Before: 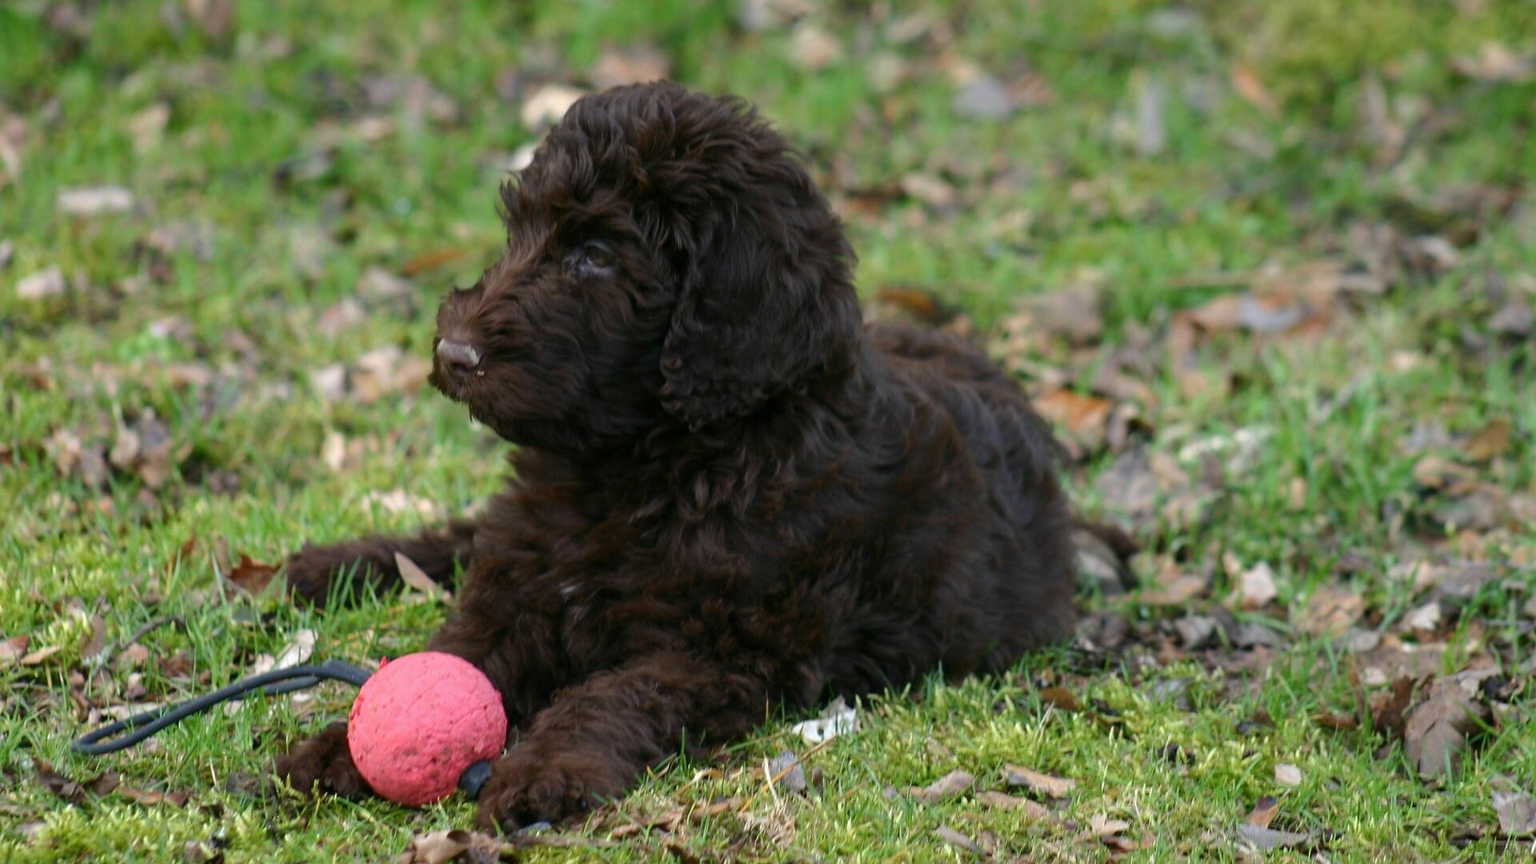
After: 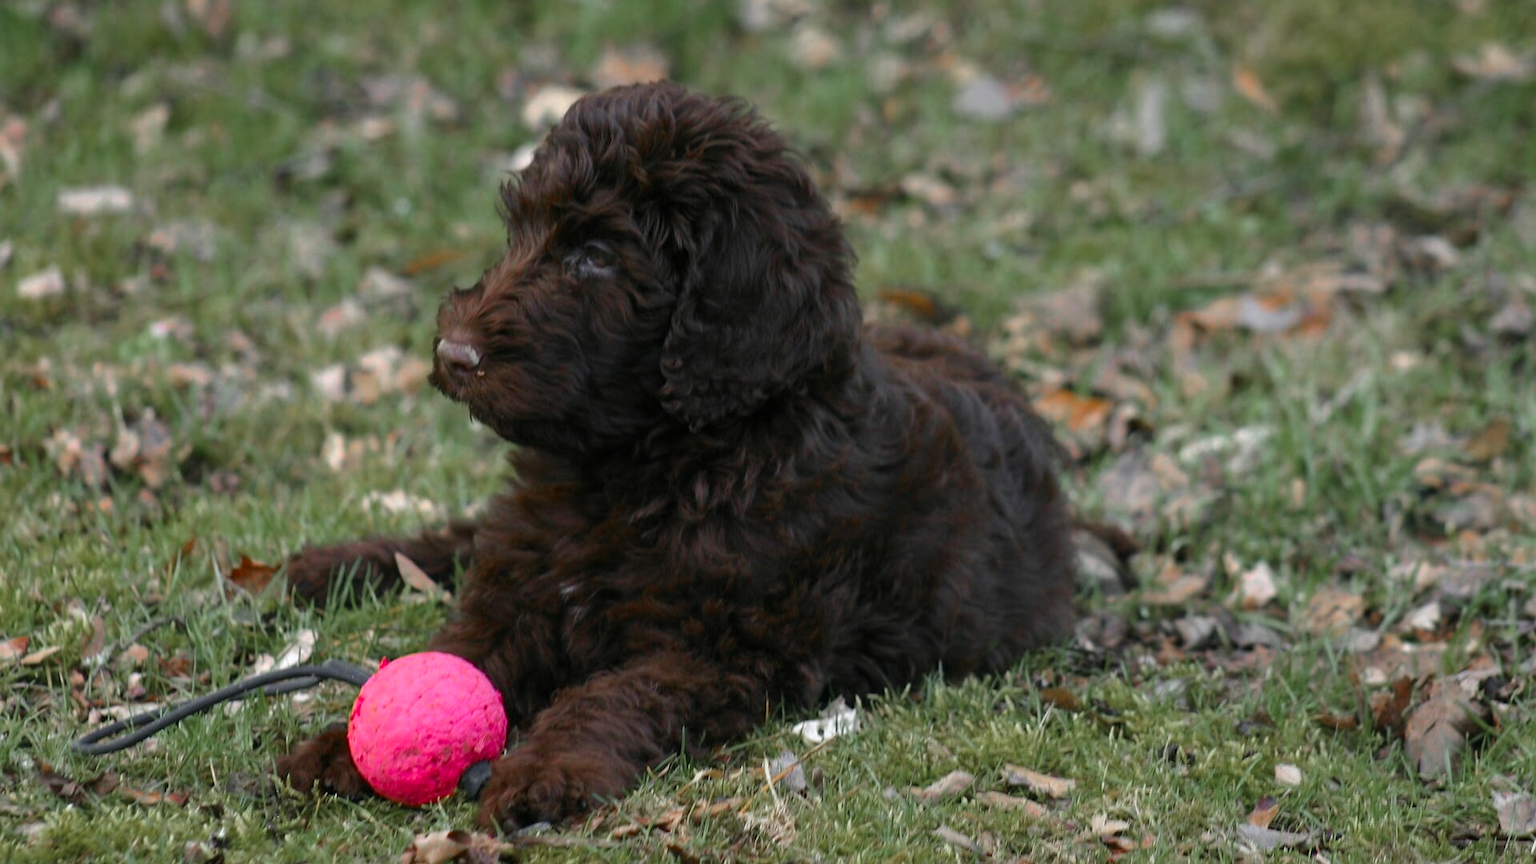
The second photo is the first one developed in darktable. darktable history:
color zones: curves: ch0 [(0, 0.48) (0.209, 0.398) (0.305, 0.332) (0.429, 0.493) (0.571, 0.5) (0.714, 0.5) (0.857, 0.5) (1, 0.48)]; ch1 [(0, 0.736) (0.143, 0.625) (0.225, 0.371) (0.429, 0.256) (0.571, 0.241) (0.714, 0.213) (0.857, 0.48) (1, 0.736)]; ch2 [(0, 0.448) (0.143, 0.498) (0.286, 0.5) (0.429, 0.5) (0.571, 0.5) (0.714, 0.5) (0.857, 0.5) (1, 0.448)]
